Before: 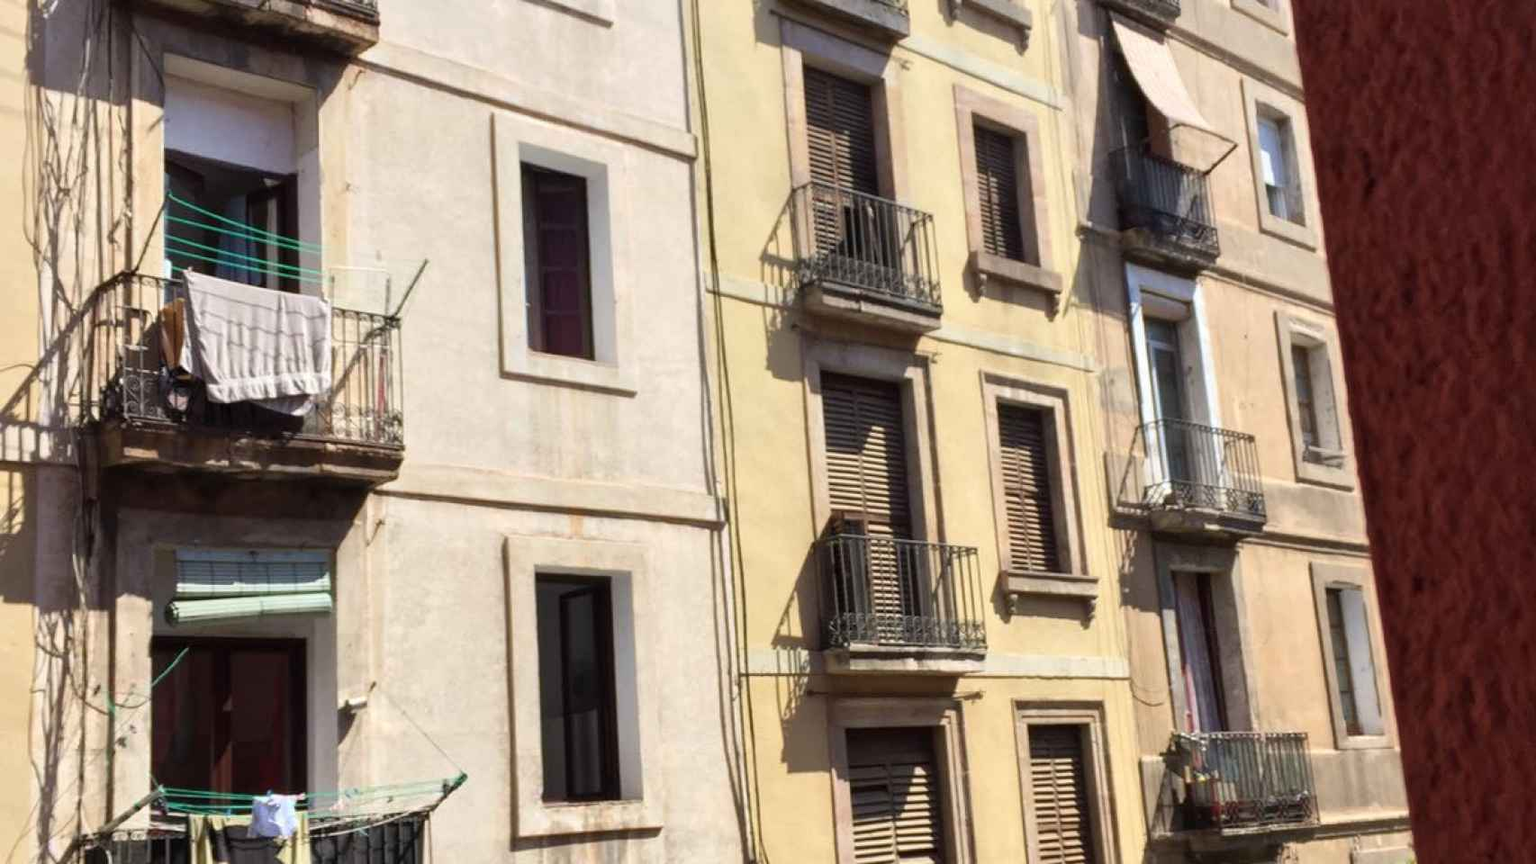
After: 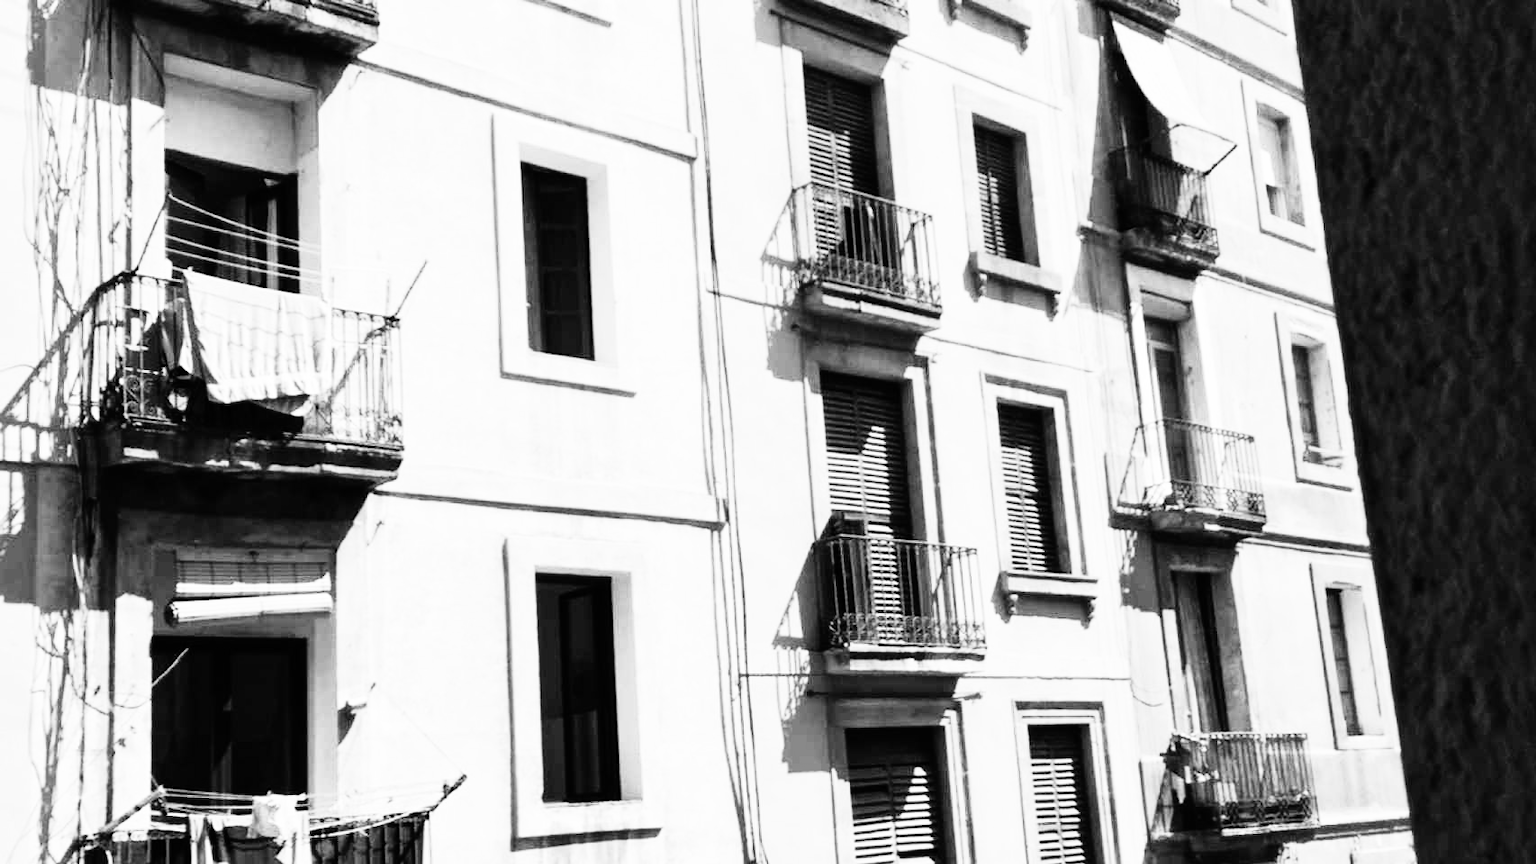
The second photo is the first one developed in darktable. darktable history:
monochrome: on, module defaults
rgb curve: curves: ch0 [(0, 0) (0.21, 0.15) (0.24, 0.21) (0.5, 0.75) (0.75, 0.96) (0.89, 0.99) (1, 1)]; ch1 [(0, 0.02) (0.21, 0.13) (0.25, 0.2) (0.5, 0.67) (0.75, 0.9) (0.89, 0.97) (1, 1)]; ch2 [(0, 0.02) (0.21, 0.13) (0.25, 0.2) (0.5, 0.67) (0.75, 0.9) (0.89, 0.97) (1, 1)], compensate middle gray true
